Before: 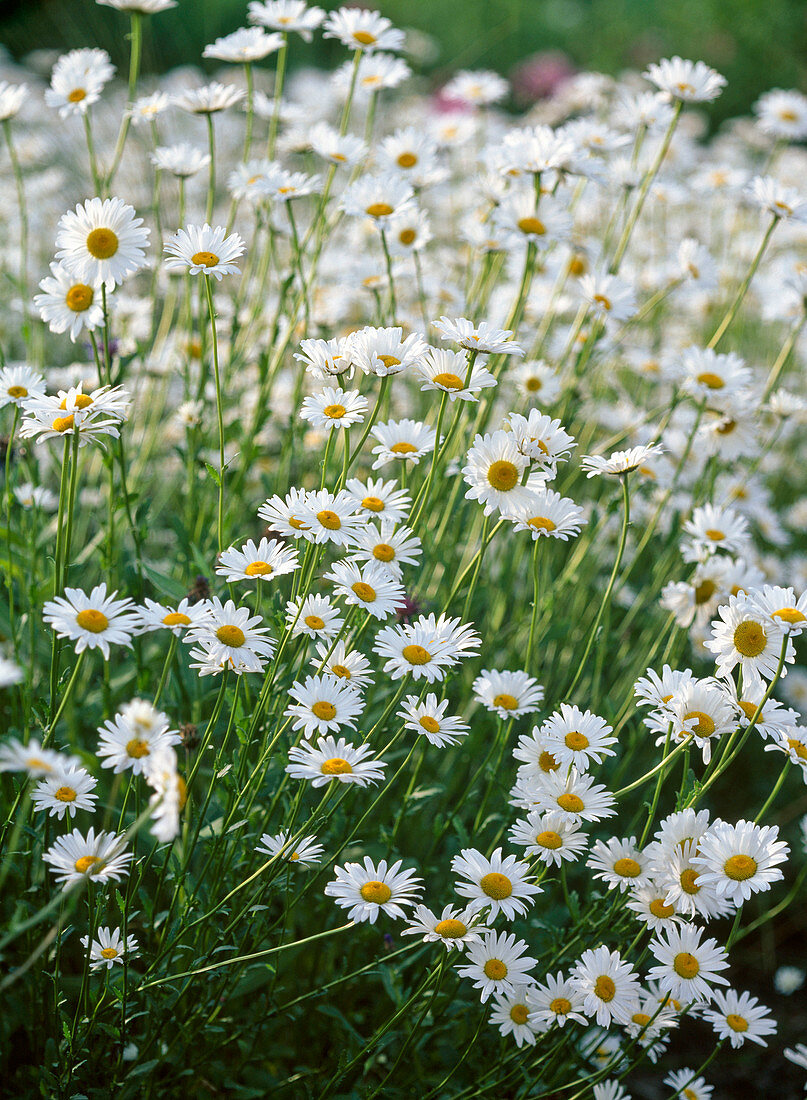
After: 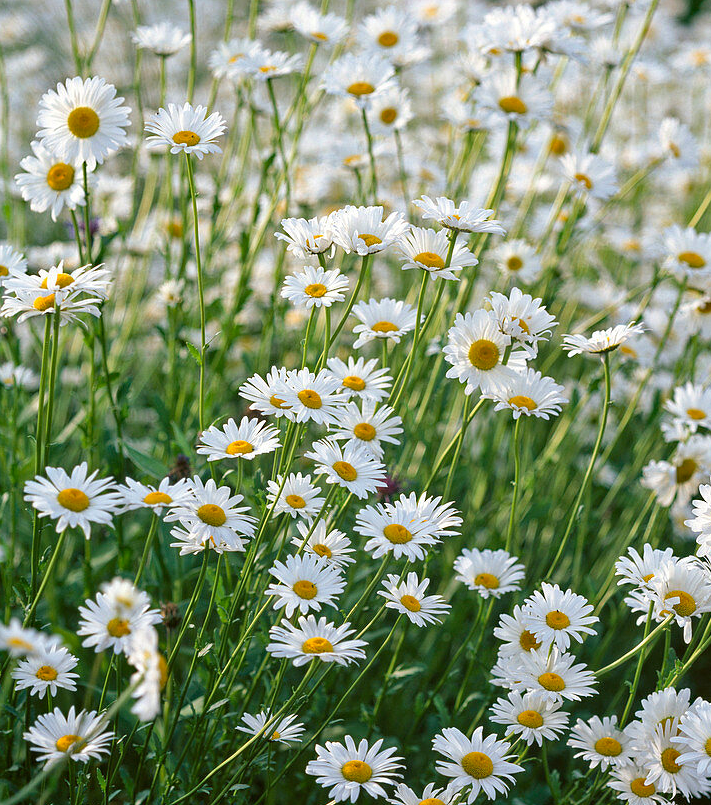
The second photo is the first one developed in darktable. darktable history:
crop and rotate: left 2.456%, top 11.087%, right 9.407%, bottom 15.703%
haze removal: compatibility mode true, adaptive false
